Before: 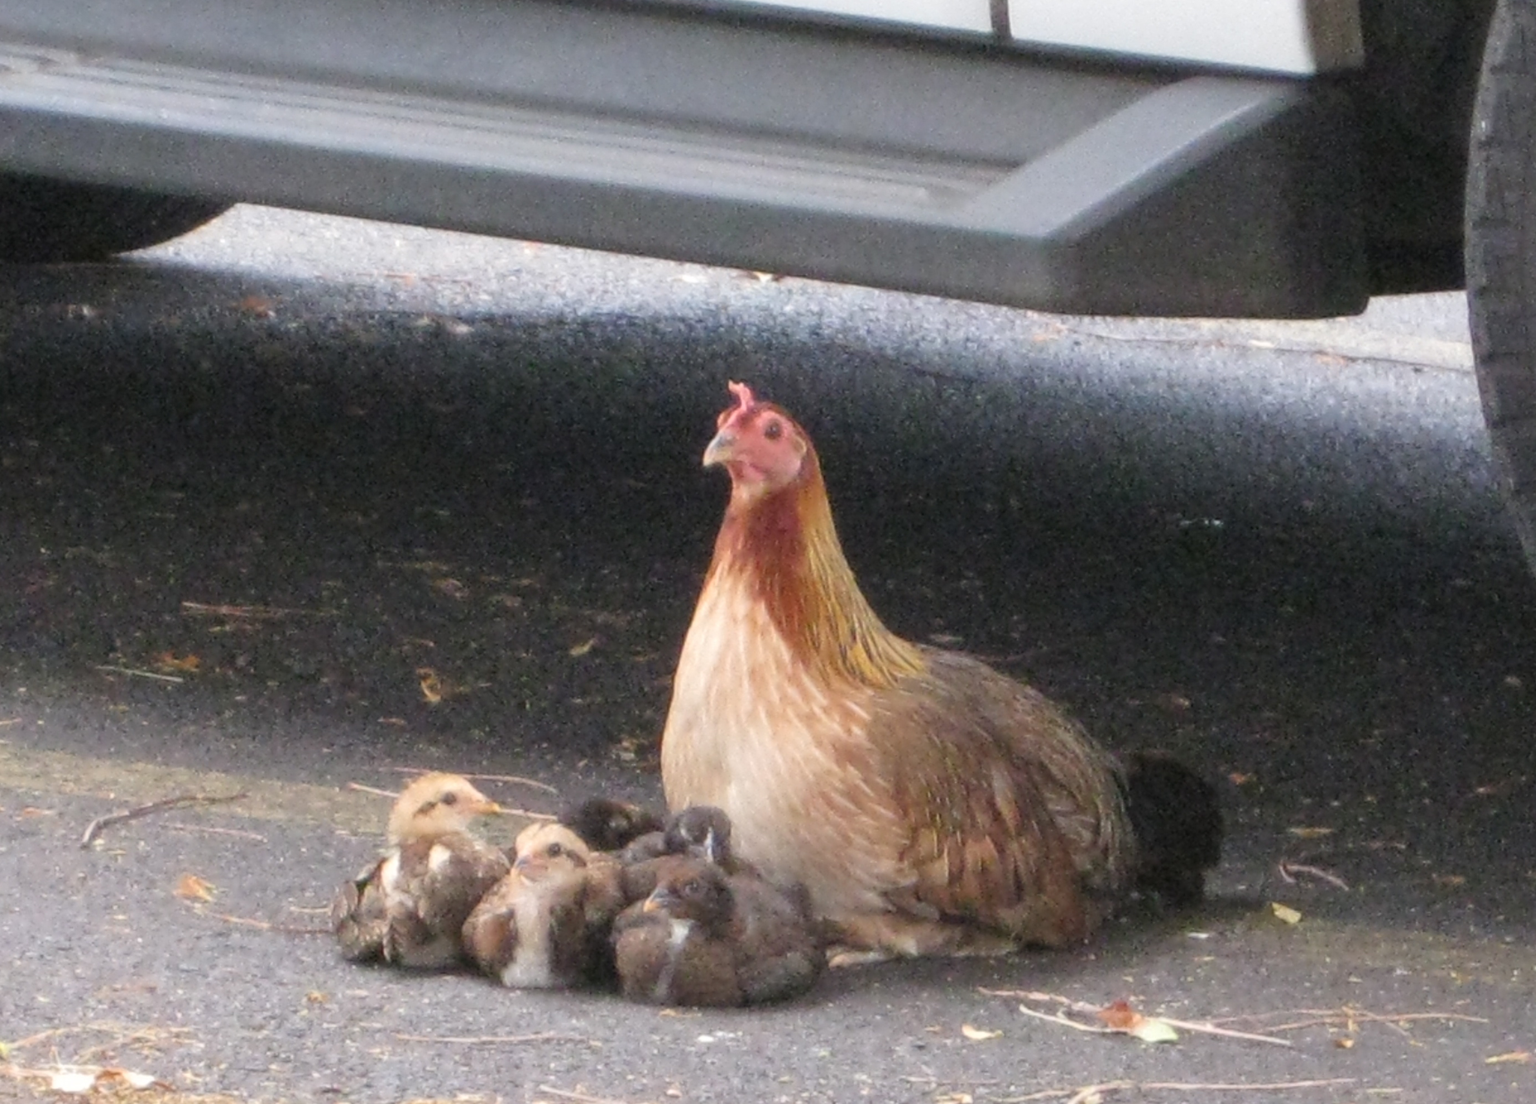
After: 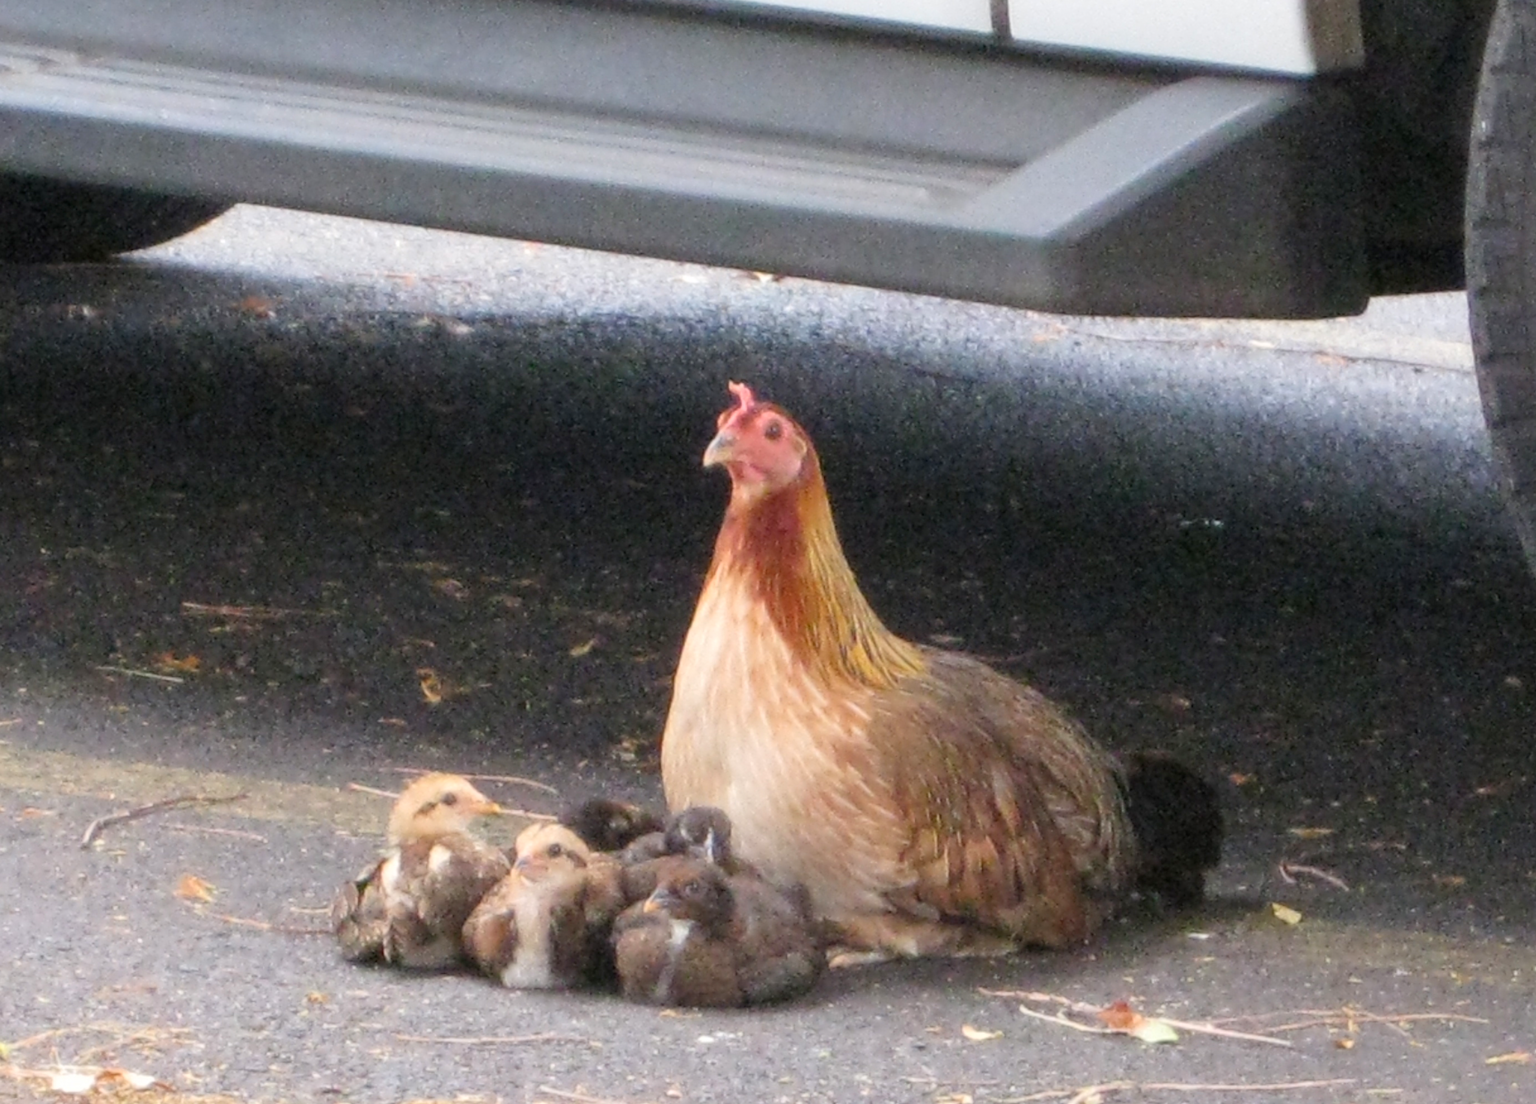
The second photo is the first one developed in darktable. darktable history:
color correction: saturation 0.98
contrast brightness saturation: saturation 0.13
base curve: curves: ch0 [(0, 0) (0.472, 0.508) (1, 1)]
